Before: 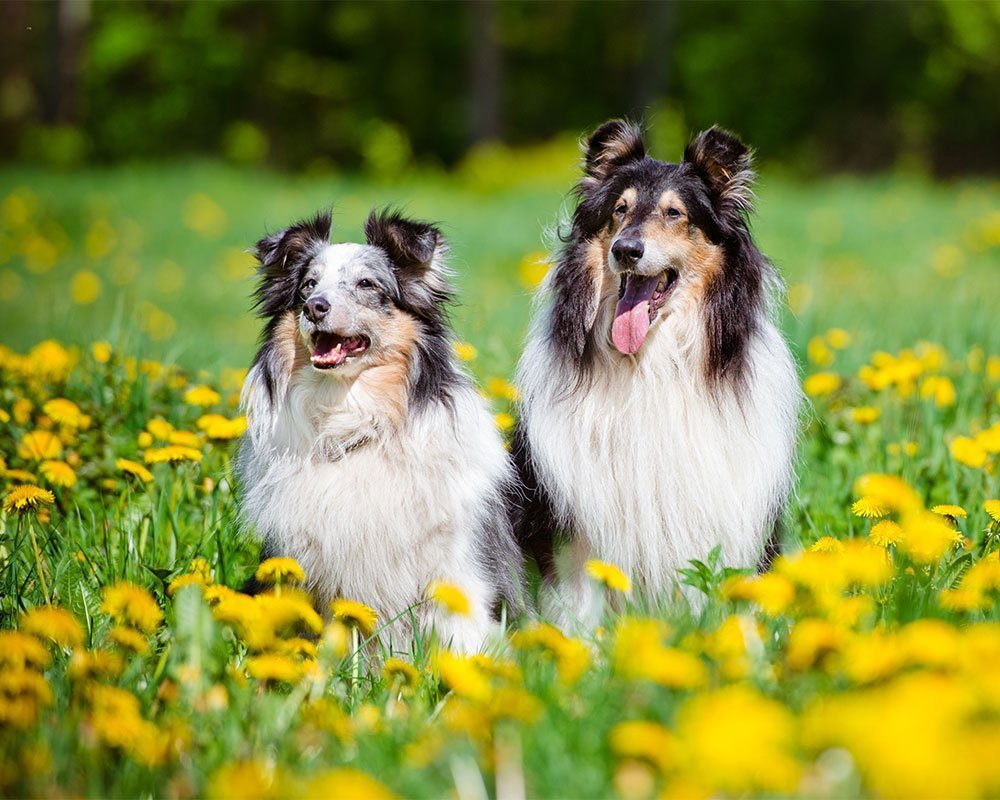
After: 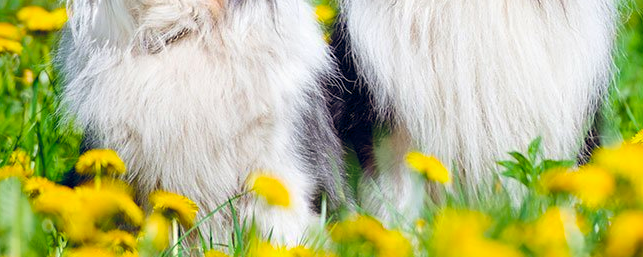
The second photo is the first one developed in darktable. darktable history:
color balance rgb: power › chroma 0.263%, power › hue 62.14°, global offset › chroma 0.156%, global offset › hue 253.98°, perceptual saturation grading › global saturation 25.48%
crop: left 18.06%, top 51.004%, right 17.548%, bottom 16.815%
levels: mode automatic
